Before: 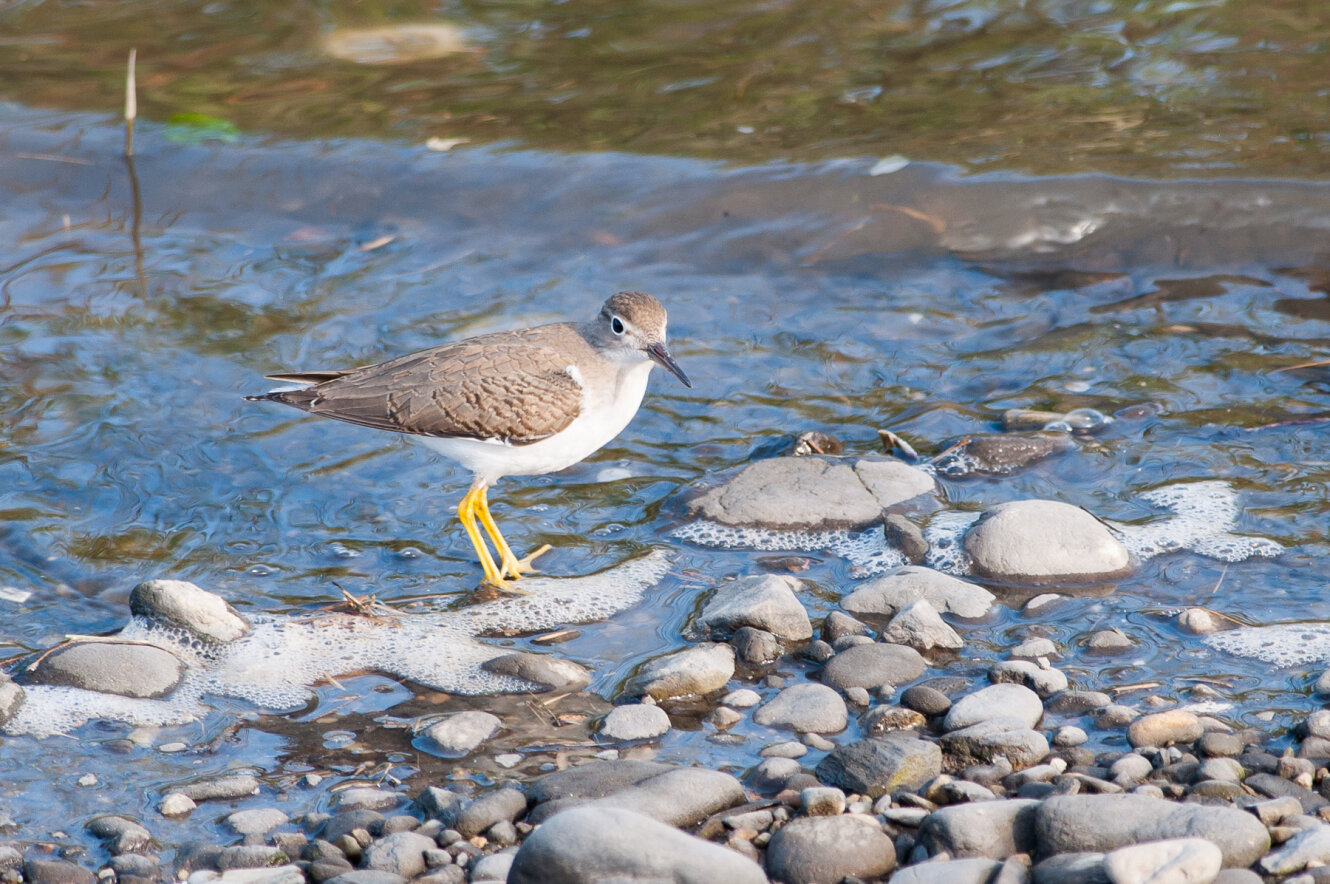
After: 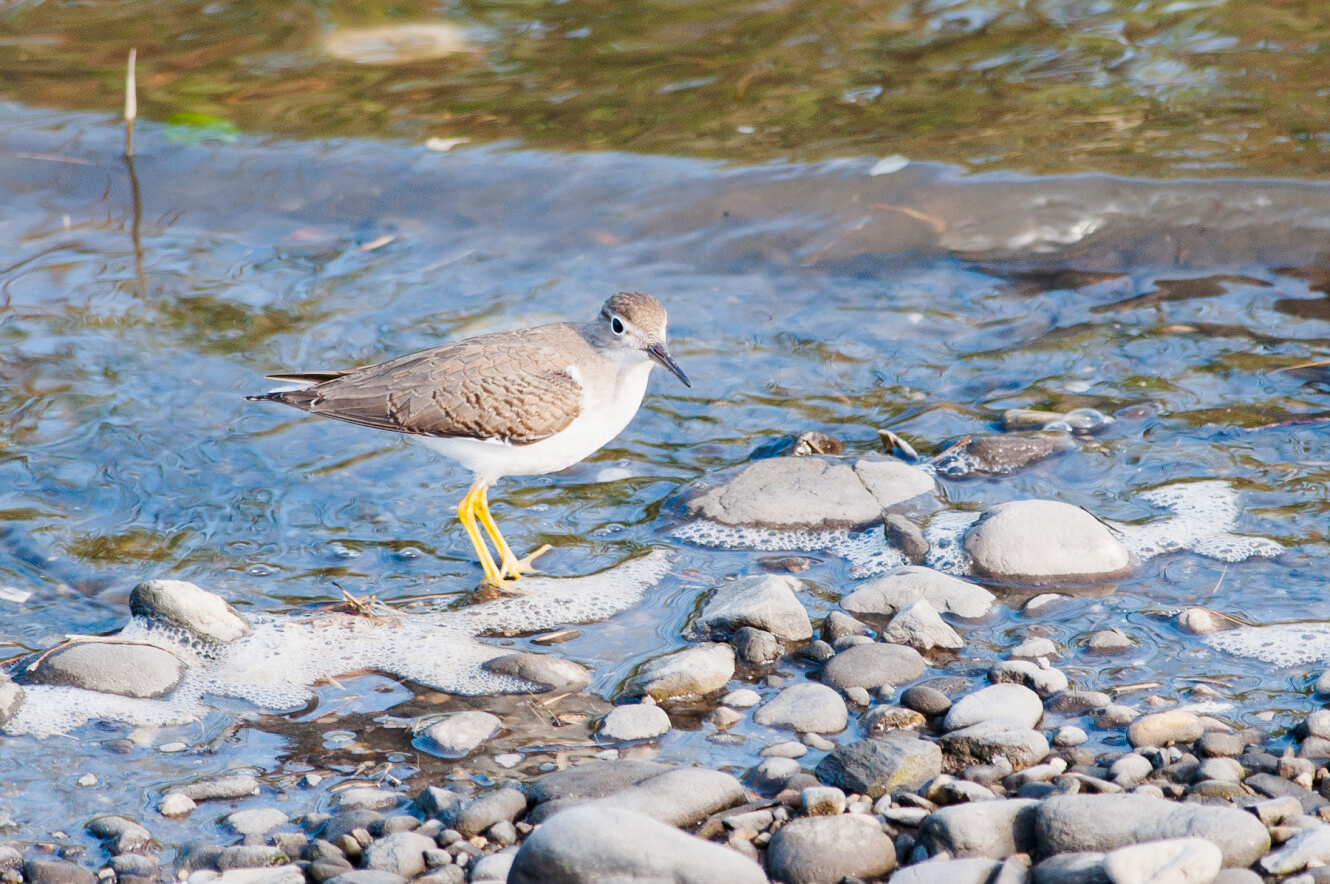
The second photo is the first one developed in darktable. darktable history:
tone curve: curves: ch0 [(0, 0) (0.071, 0.047) (0.266, 0.26) (0.483, 0.554) (0.753, 0.811) (1, 0.983)]; ch1 [(0, 0) (0.346, 0.307) (0.408, 0.387) (0.463, 0.465) (0.482, 0.493) (0.502, 0.5) (0.517, 0.502) (0.55, 0.548) (0.597, 0.61) (0.651, 0.698) (1, 1)]; ch2 [(0, 0) (0.346, 0.34) (0.434, 0.46) (0.485, 0.494) (0.5, 0.494) (0.517, 0.506) (0.526, 0.545) (0.583, 0.61) (0.625, 0.659) (1, 1)], preserve colors none
